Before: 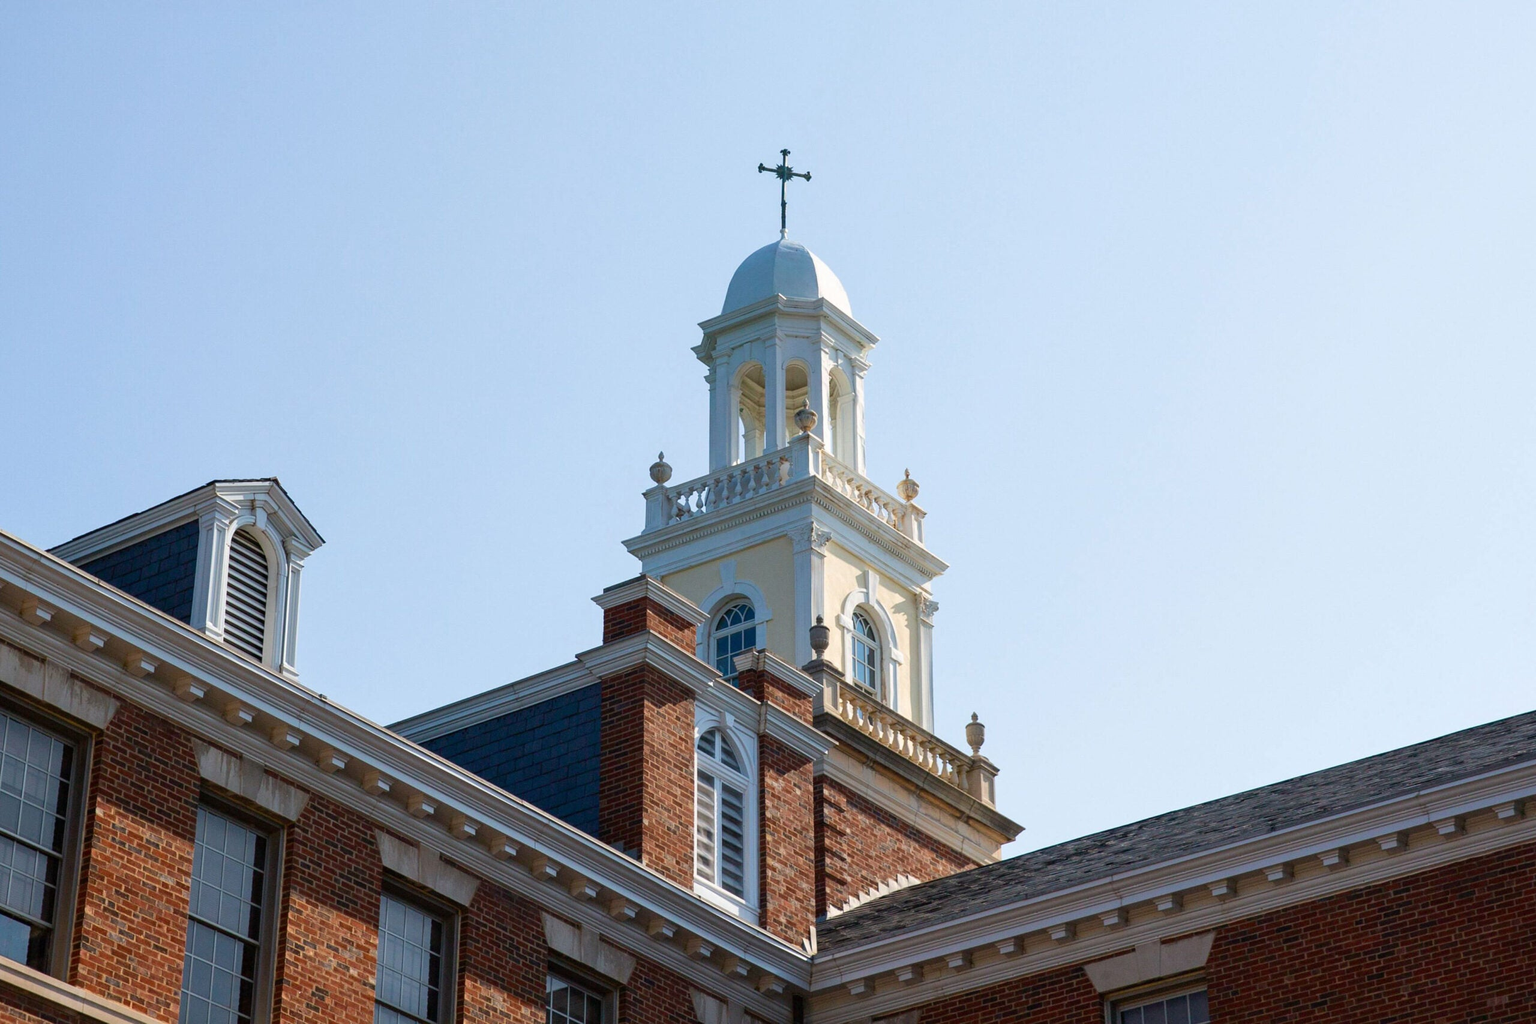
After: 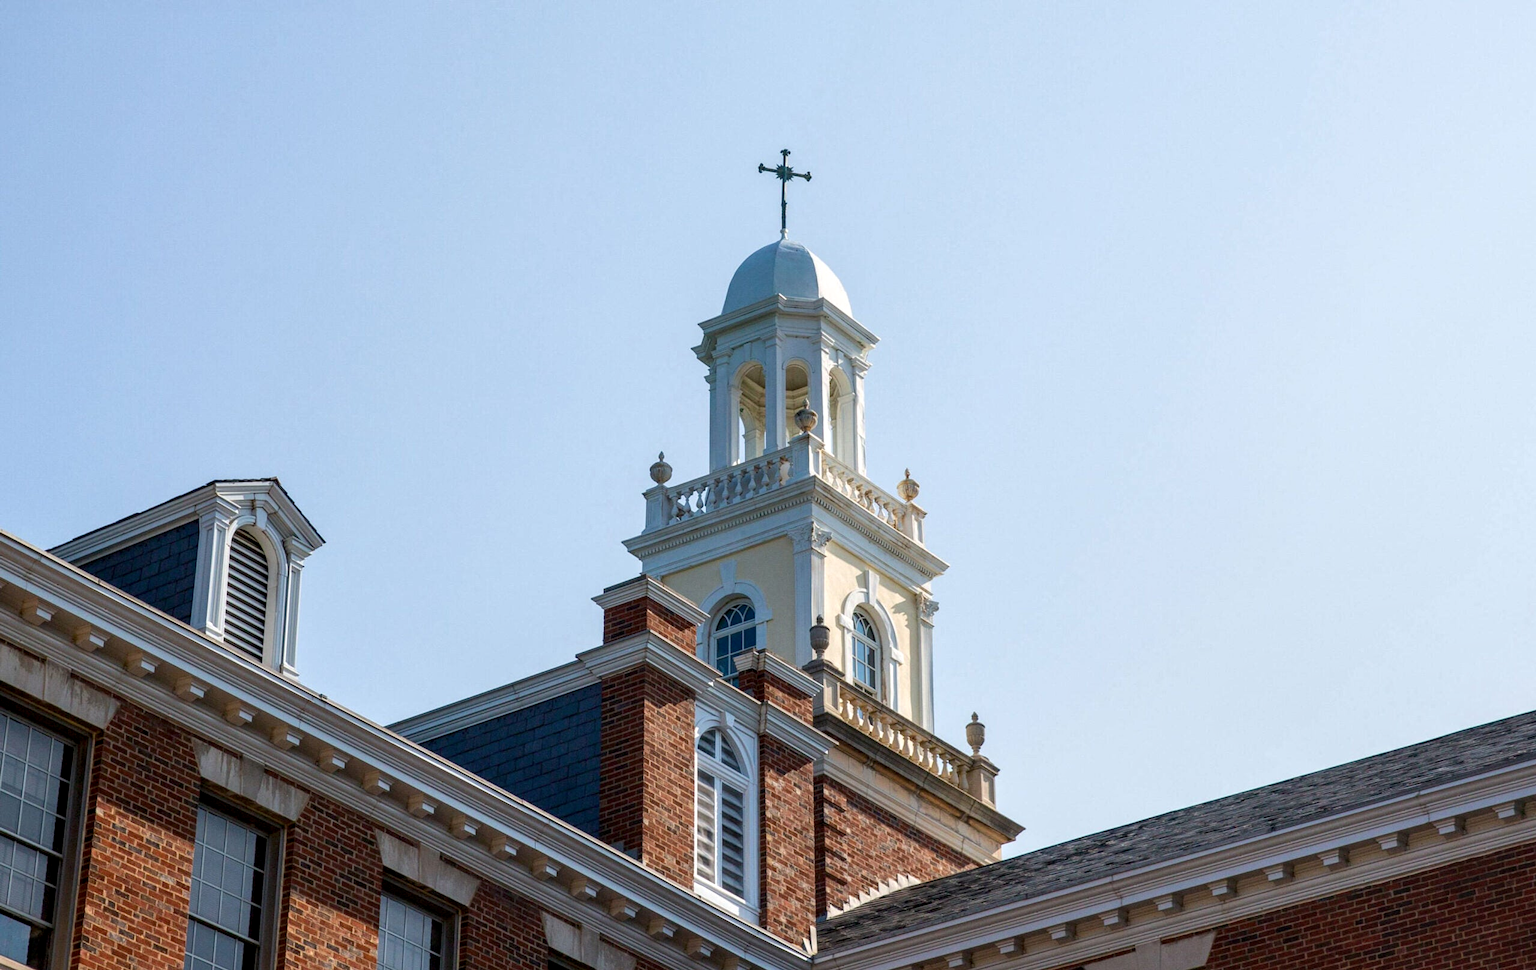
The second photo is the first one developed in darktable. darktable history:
crop and rotate: top 0.002%, bottom 5.126%
local contrast: detail 130%
